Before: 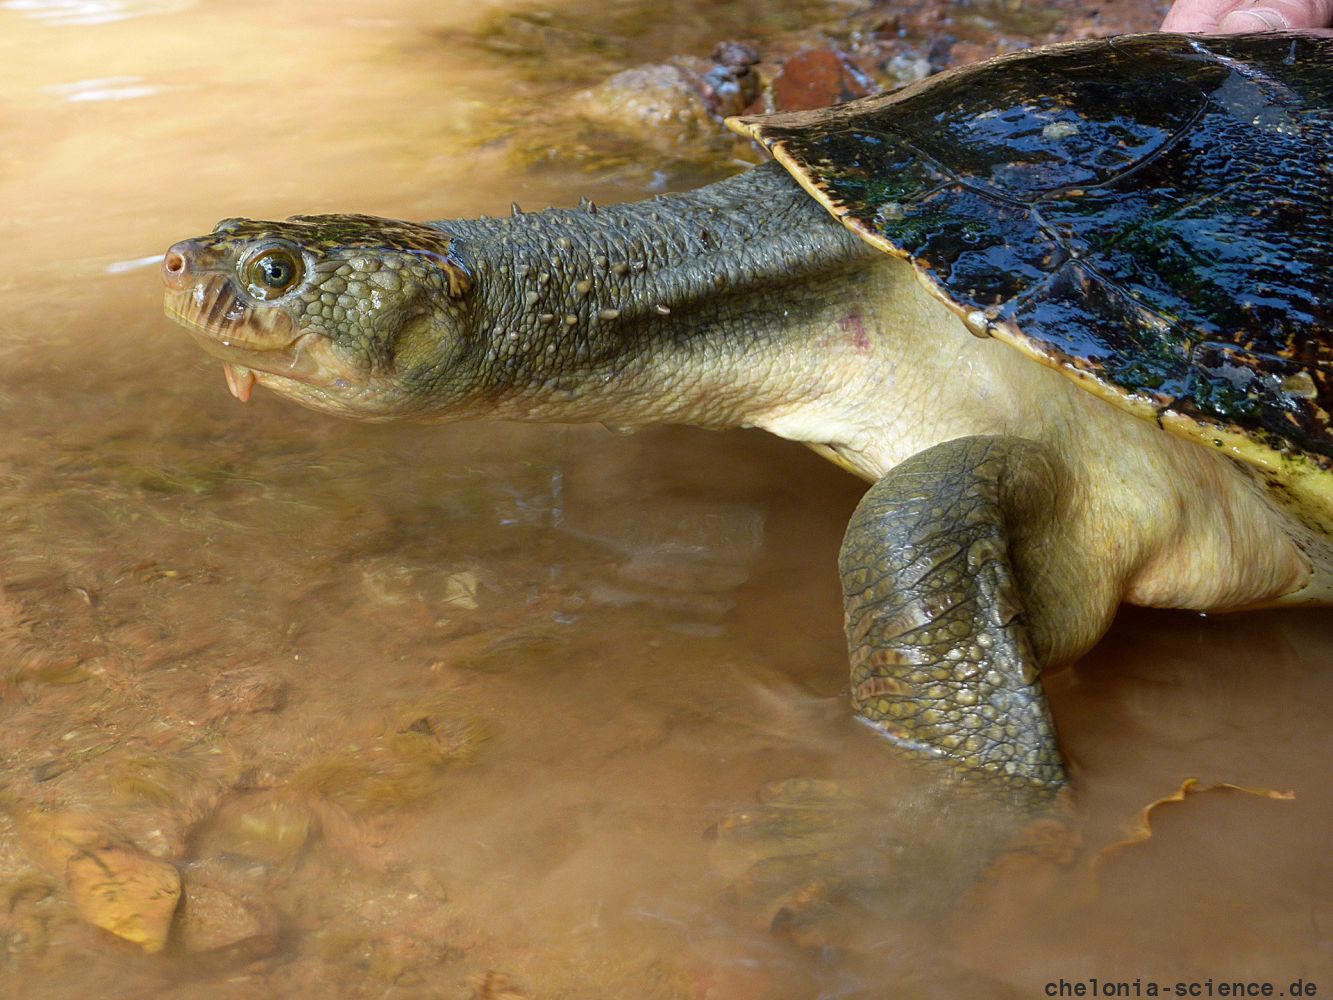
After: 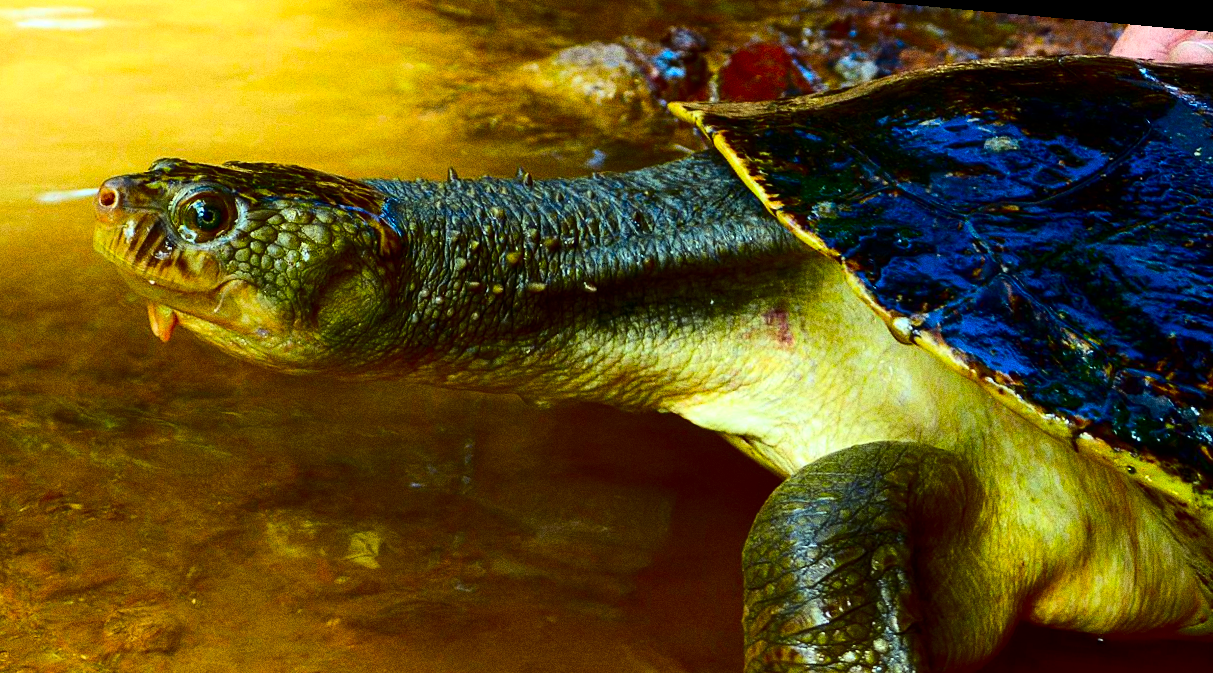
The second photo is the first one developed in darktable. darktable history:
tone equalizer: -8 EV -0.417 EV, -7 EV -0.389 EV, -6 EV -0.333 EV, -5 EV -0.222 EV, -3 EV 0.222 EV, -2 EV 0.333 EV, -1 EV 0.389 EV, +0 EV 0.417 EV, edges refinement/feathering 500, mask exposure compensation -1.57 EV, preserve details no
exposure: black level correction 0.001, exposure -0.2 EV, compensate highlight preservation false
color correction: highlights a* -8, highlights b* 3.1
crop and rotate: left 9.345%, top 7.22%, right 4.982%, bottom 32.331%
grain: coarseness 0.09 ISO, strength 40%
contrast brightness saturation: contrast 0.22, brightness -0.19, saturation 0.24
color contrast: green-magenta contrast 1.55, blue-yellow contrast 1.83
rotate and perspective: rotation 5.12°, automatic cropping off
